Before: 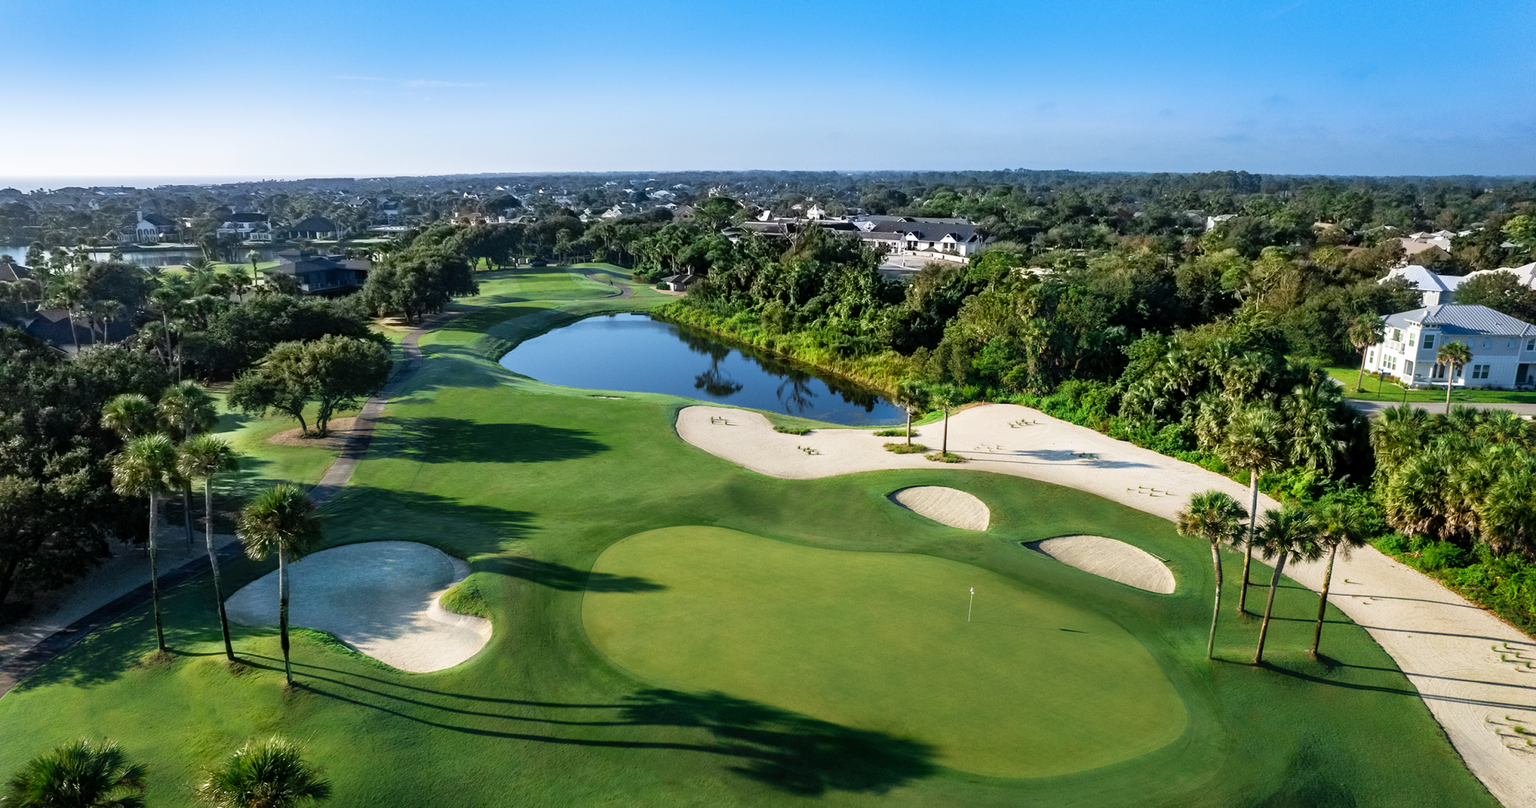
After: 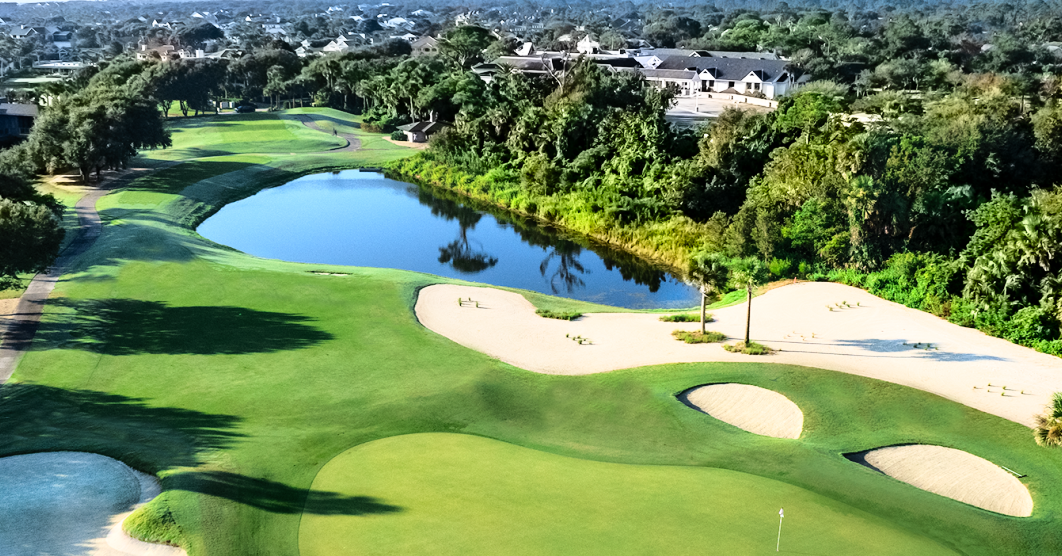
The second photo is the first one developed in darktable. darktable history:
base curve: curves: ch0 [(0, 0) (0.028, 0.03) (0.121, 0.232) (0.46, 0.748) (0.859, 0.968) (1, 1)]
crop and rotate: left 22.257%, top 21.826%, right 21.831%, bottom 22.565%
